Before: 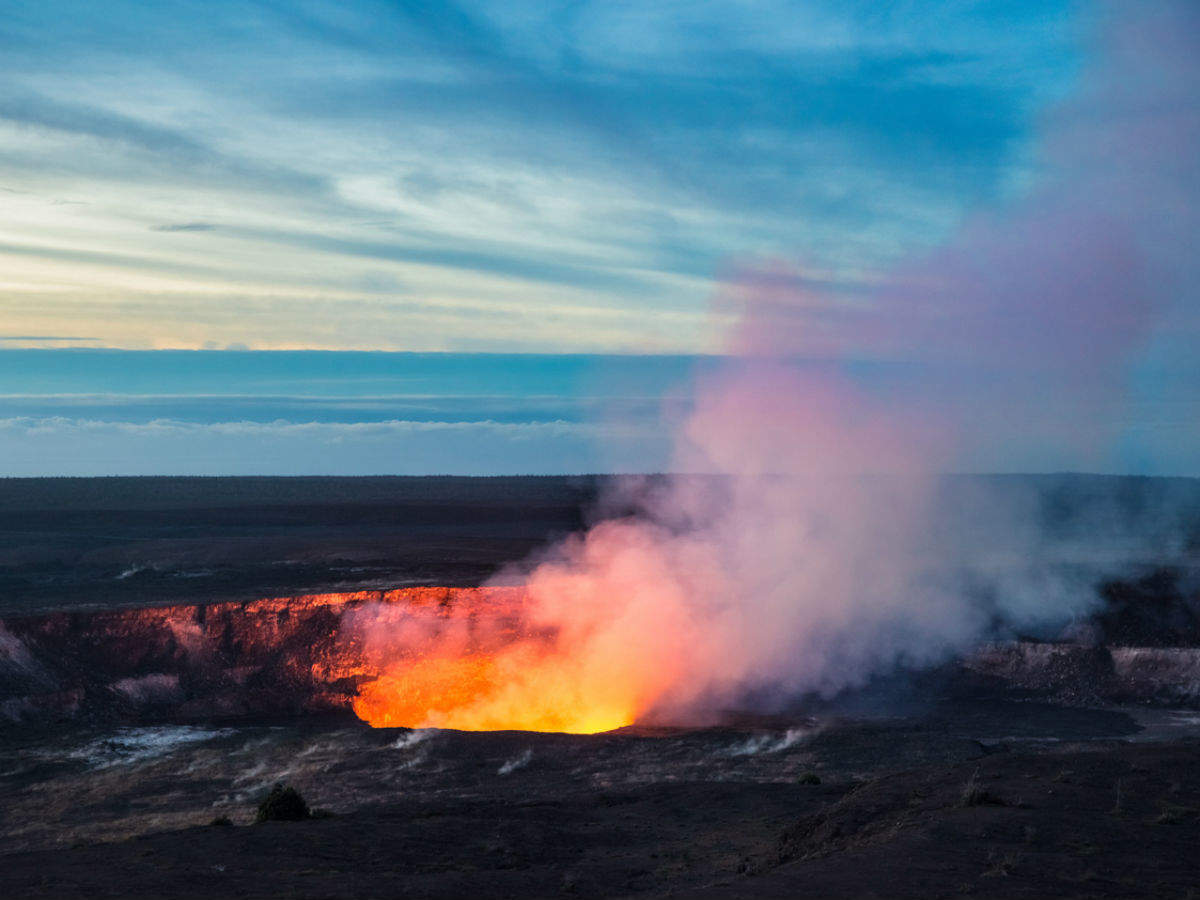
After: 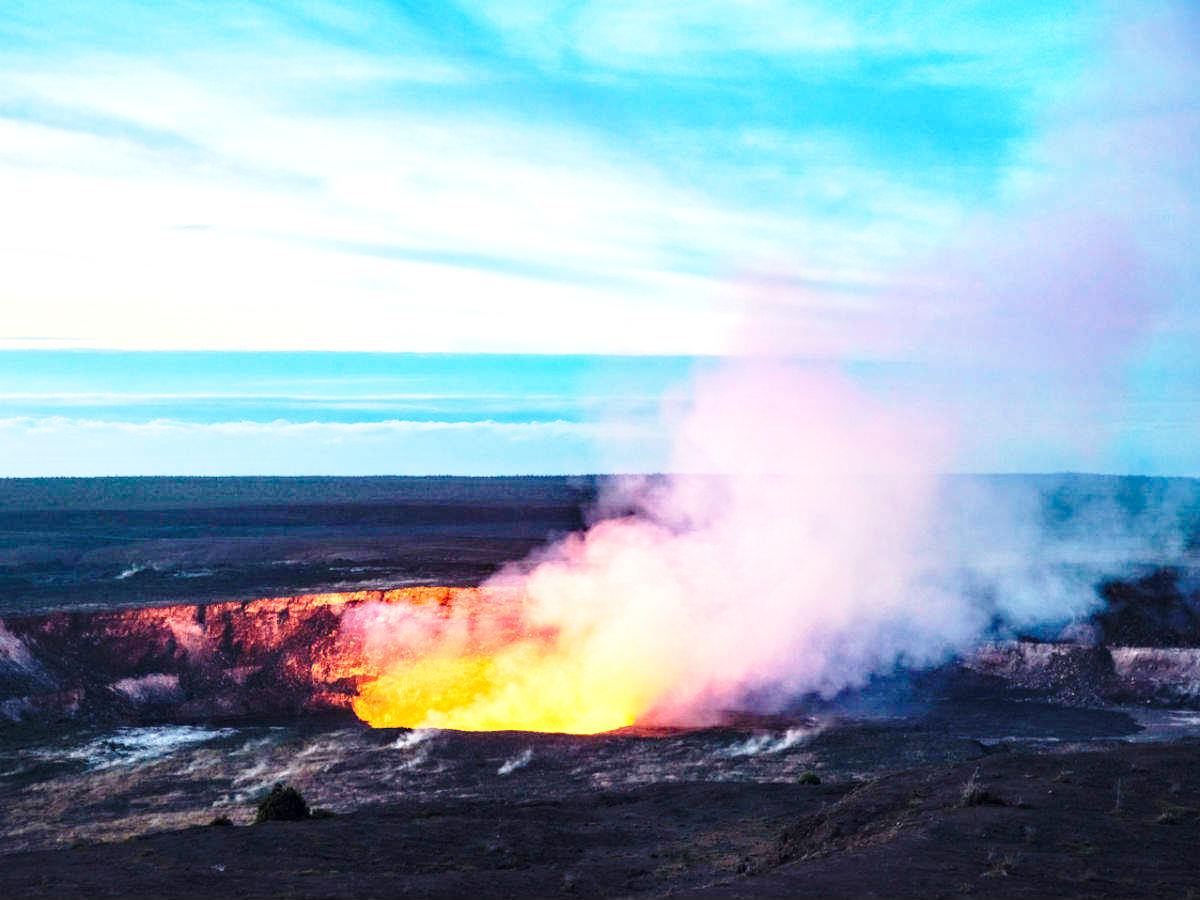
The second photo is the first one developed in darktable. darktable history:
base curve: curves: ch0 [(0, 0) (0.028, 0.03) (0.121, 0.232) (0.46, 0.748) (0.859, 0.968) (1, 1)], preserve colors none
exposure: exposure 1.089 EV, compensate highlight preservation false
haze removal: compatibility mode true, adaptive false
